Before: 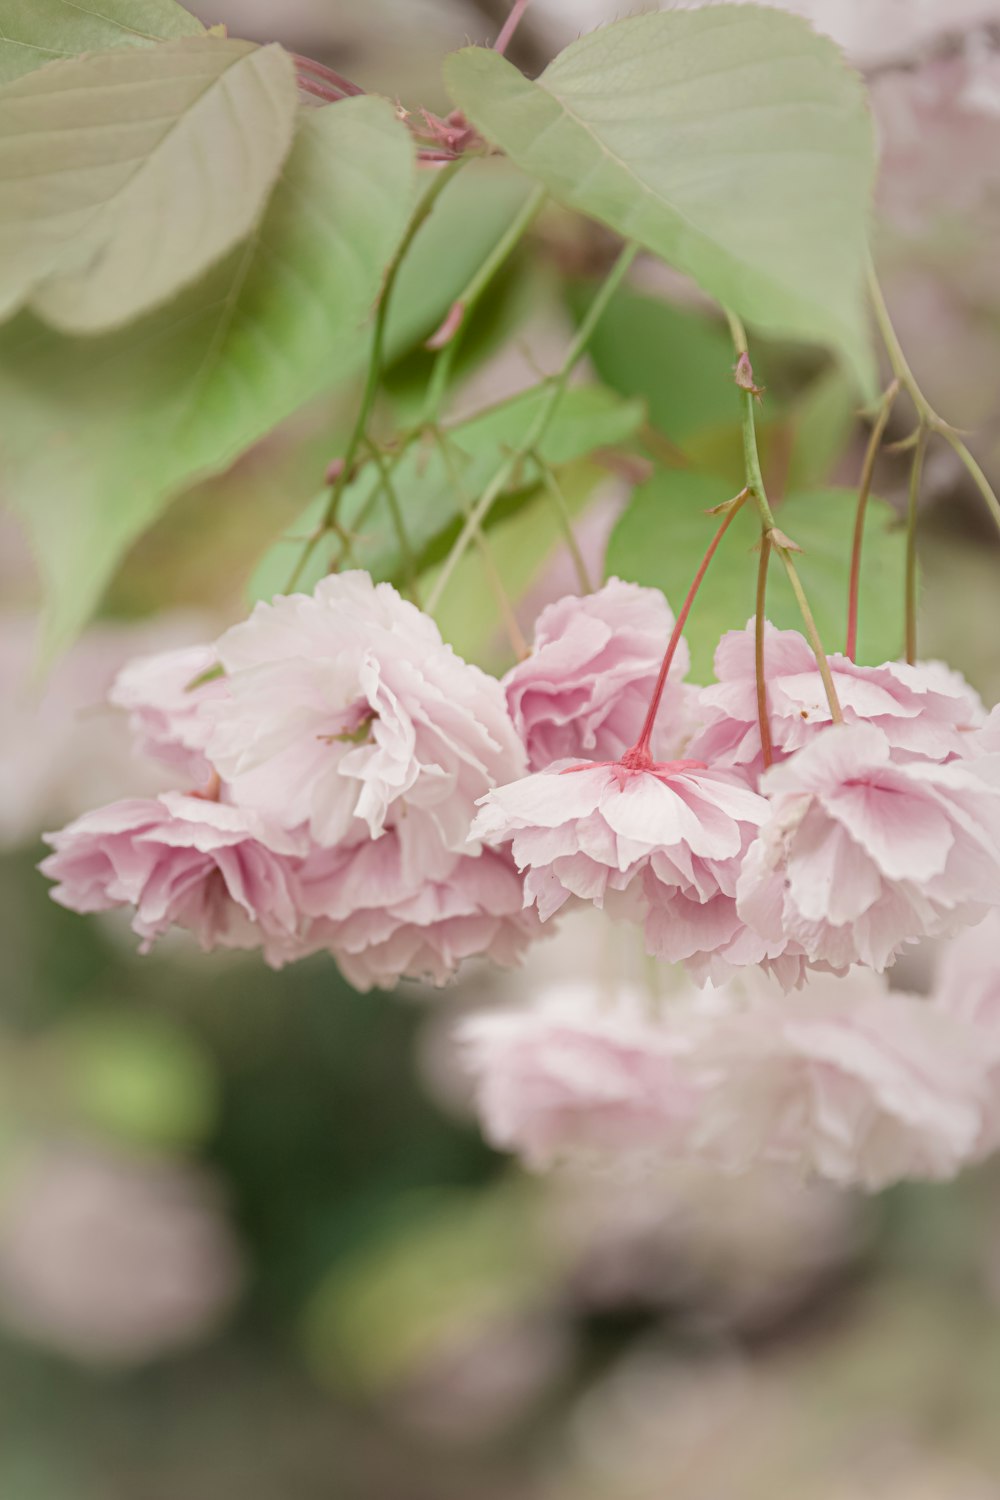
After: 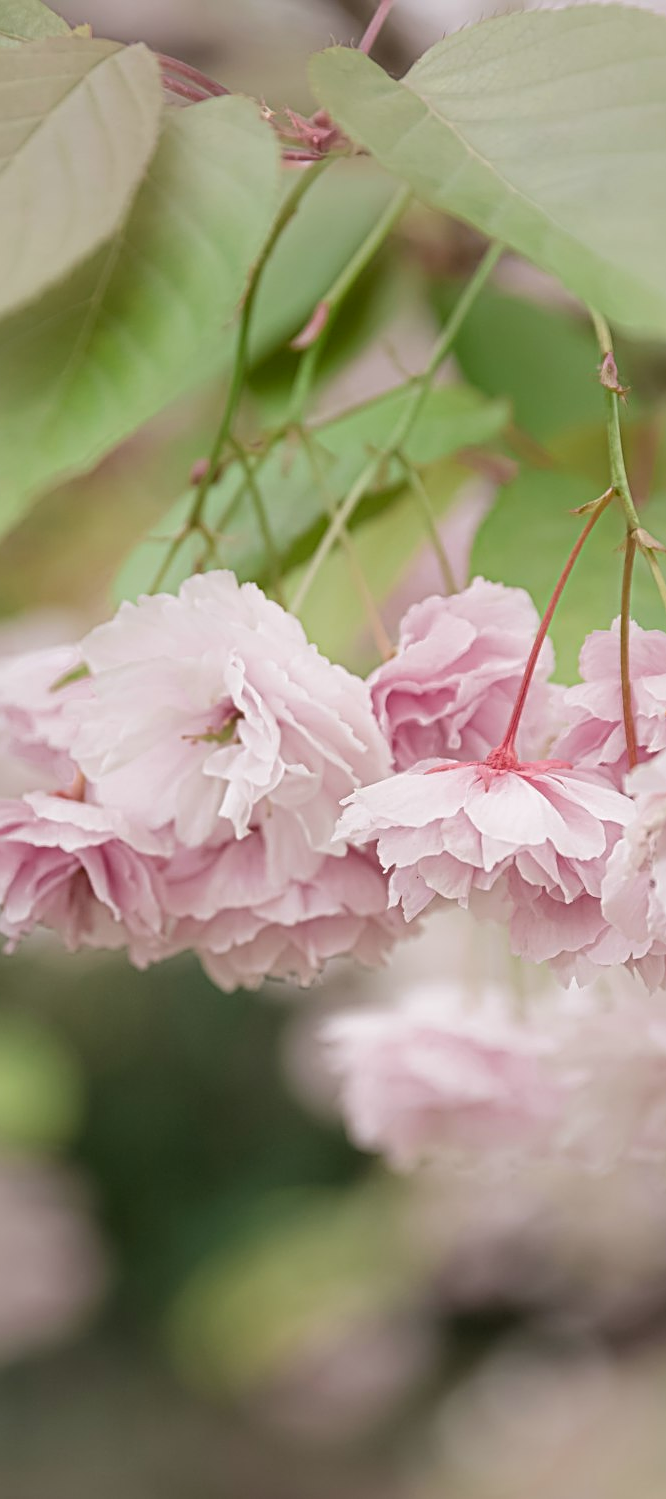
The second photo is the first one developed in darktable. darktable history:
white balance: red 1.004, blue 1.024
sharpen: radius 2.767
crop and rotate: left 13.537%, right 19.796%
